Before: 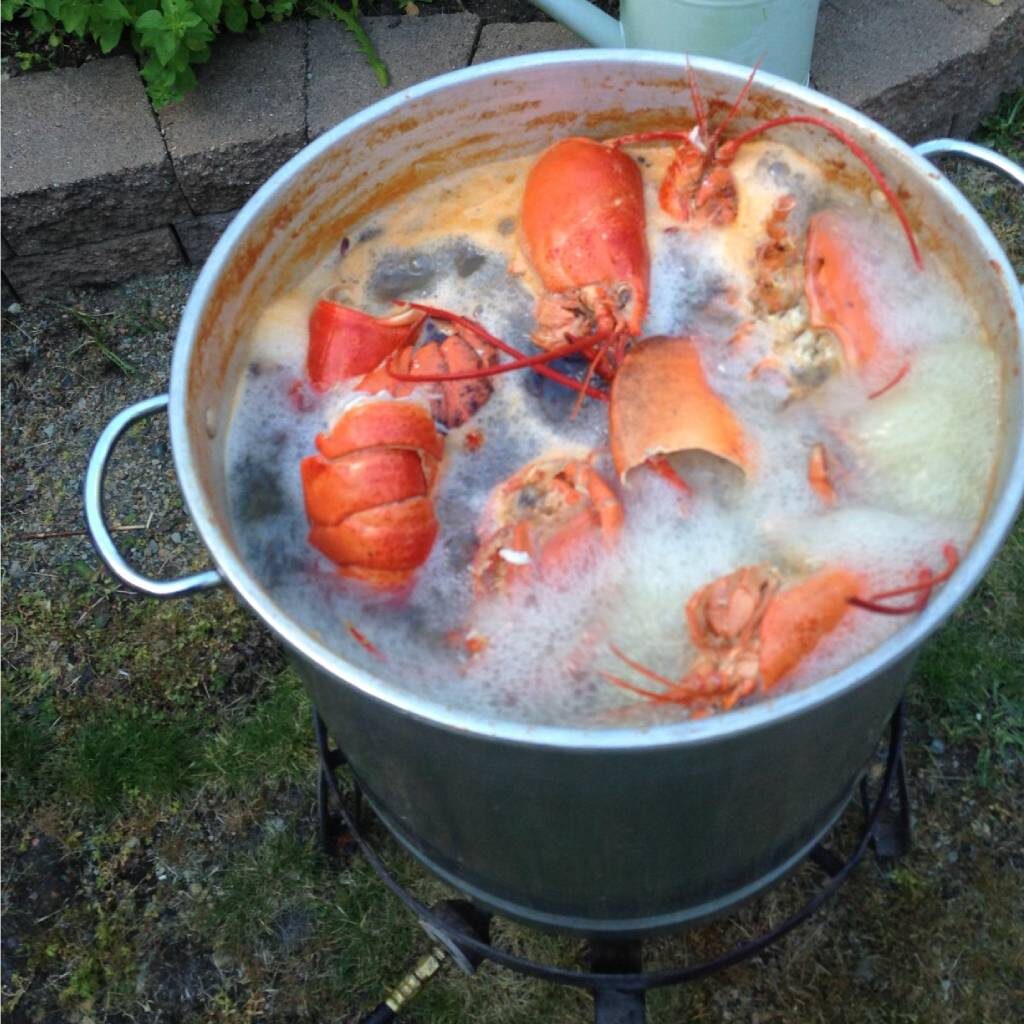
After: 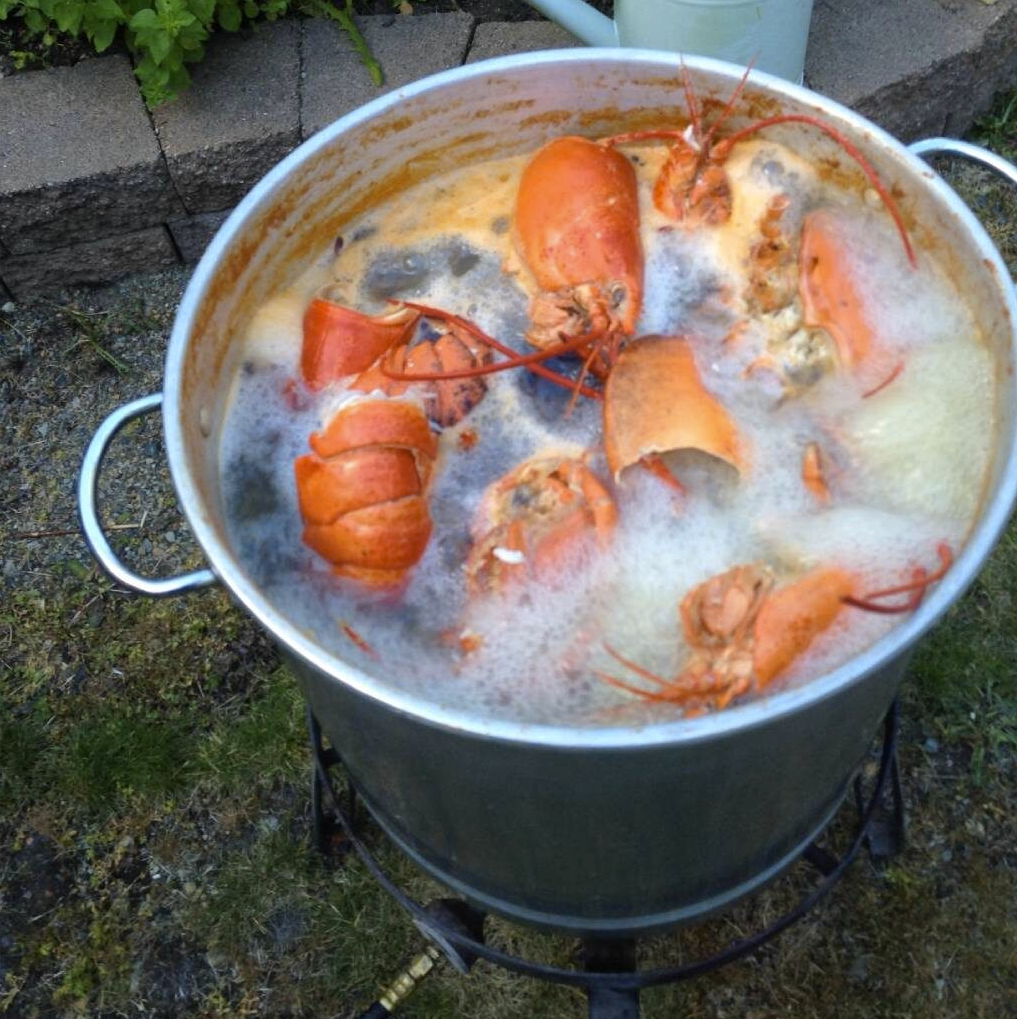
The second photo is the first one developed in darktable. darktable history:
color contrast: green-magenta contrast 0.8, blue-yellow contrast 1.1, unbound 0
crop and rotate: left 0.614%, top 0.179%, bottom 0.309%
